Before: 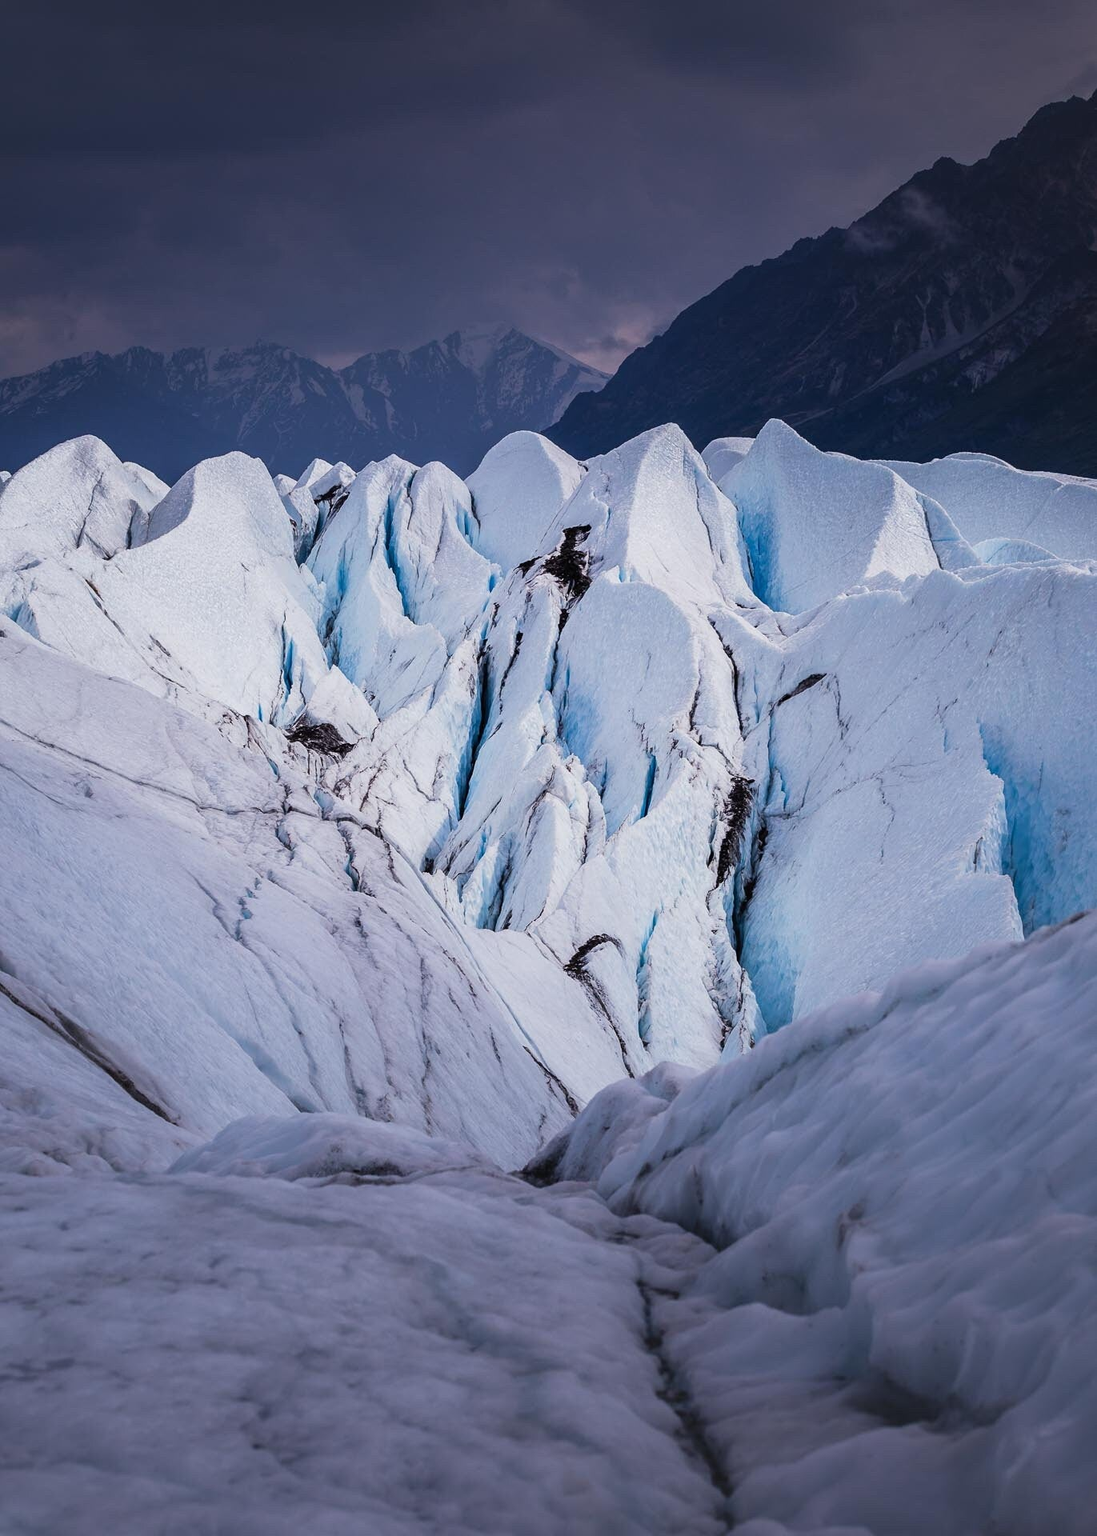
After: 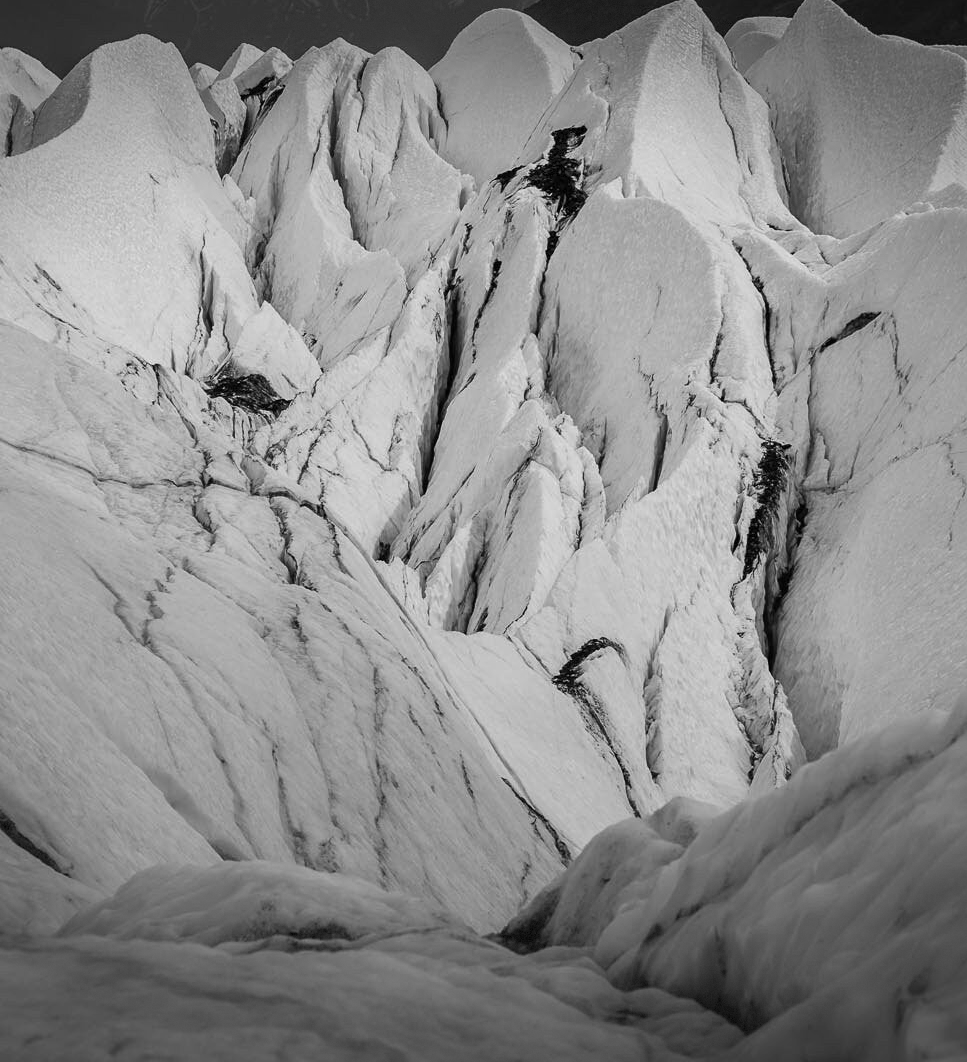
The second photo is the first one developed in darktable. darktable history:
vignetting: fall-off start 100%, brightness -0.406, saturation -0.3, width/height ratio 1.324, dithering 8-bit output, unbound false
monochrome: a 14.95, b -89.96
tone equalizer: -7 EV 0.18 EV, -6 EV 0.12 EV, -5 EV 0.08 EV, -4 EV 0.04 EV, -2 EV -0.02 EV, -1 EV -0.04 EV, +0 EV -0.06 EV, luminance estimator HSV value / RGB max
color calibration: illuminant as shot in camera, x 0.358, y 0.373, temperature 4628.91 K
crop: left 11.123%, top 27.61%, right 18.3%, bottom 17.034%
